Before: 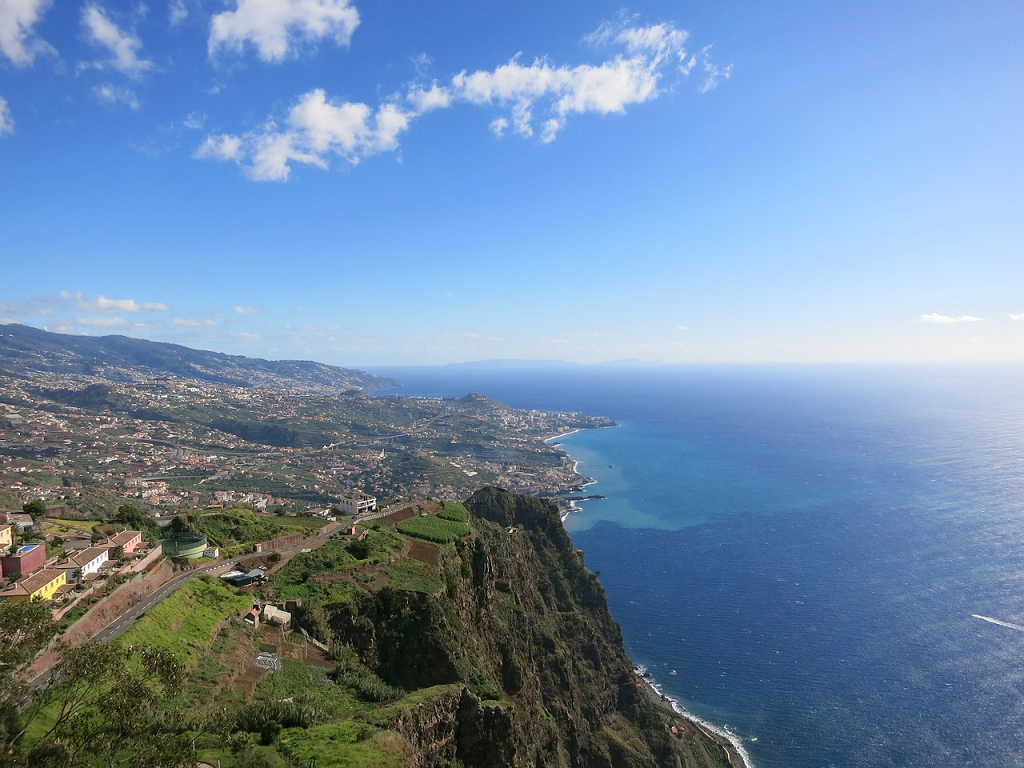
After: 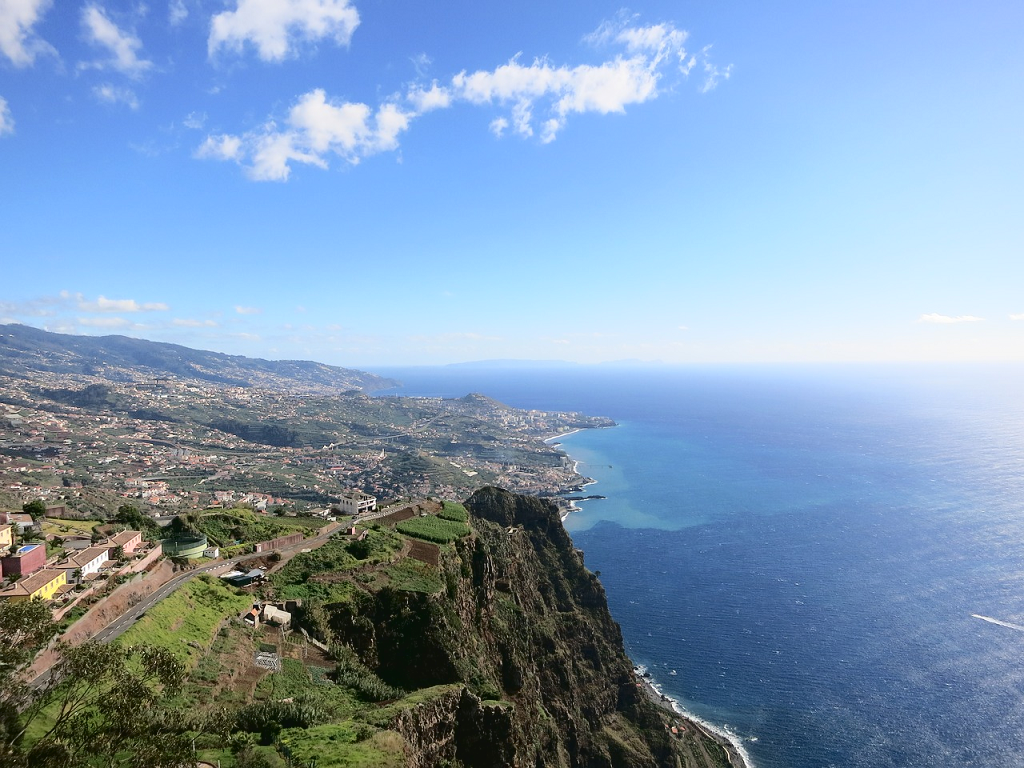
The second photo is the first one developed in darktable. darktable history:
tone curve: curves: ch0 [(0, 0) (0.003, 0.03) (0.011, 0.032) (0.025, 0.035) (0.044, 0.038) (0.069, 0.041) (0.1, 0.058) (0.136, 0.091) (0.177, 0.133) (0.224, 0.181) (0.277, 0.268) (0.335, 0.363) (0.399, 0.461) (0.468, 0.554) (0.543, 0.633) (0.623, 0.709) (0.709, 0.784) (0.801, 0.869) (0.898, 0.938) (1, 1)], color space Lab, independent channels, preserve colors none
